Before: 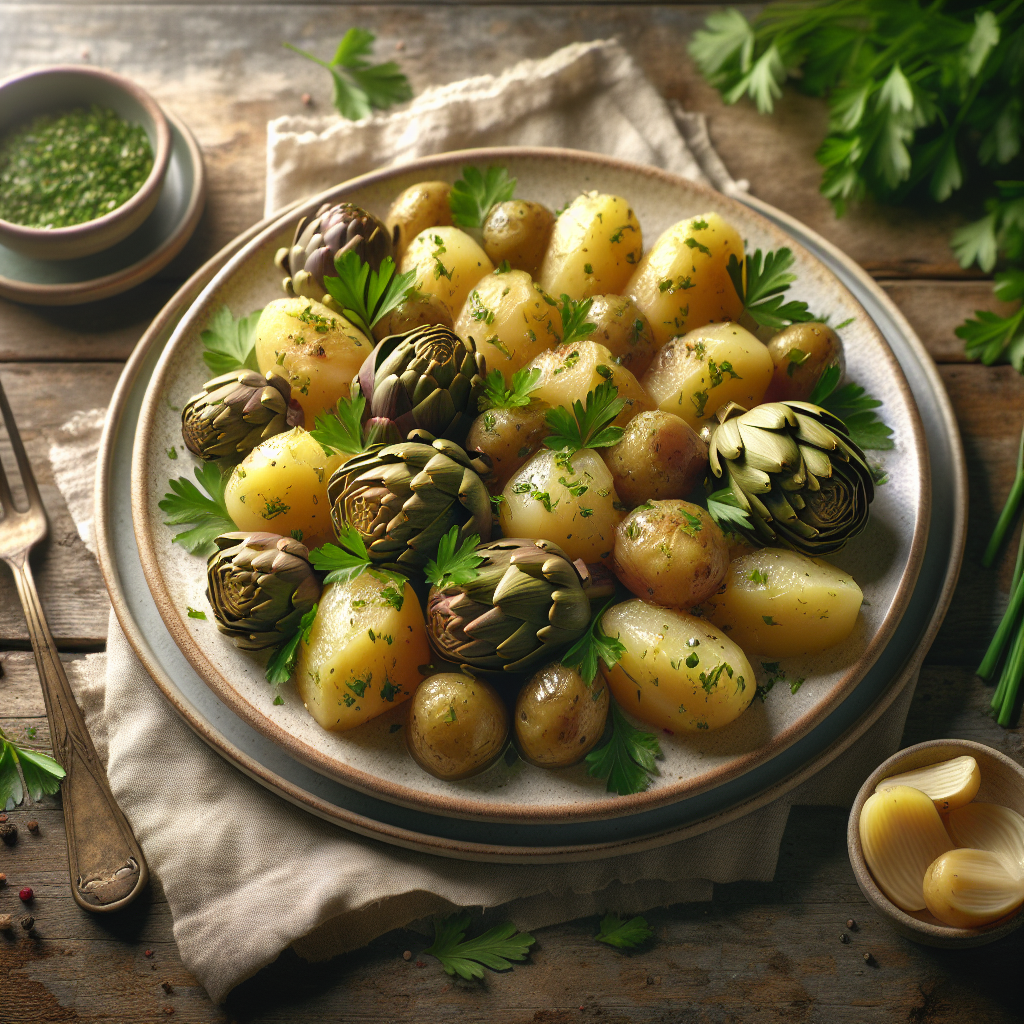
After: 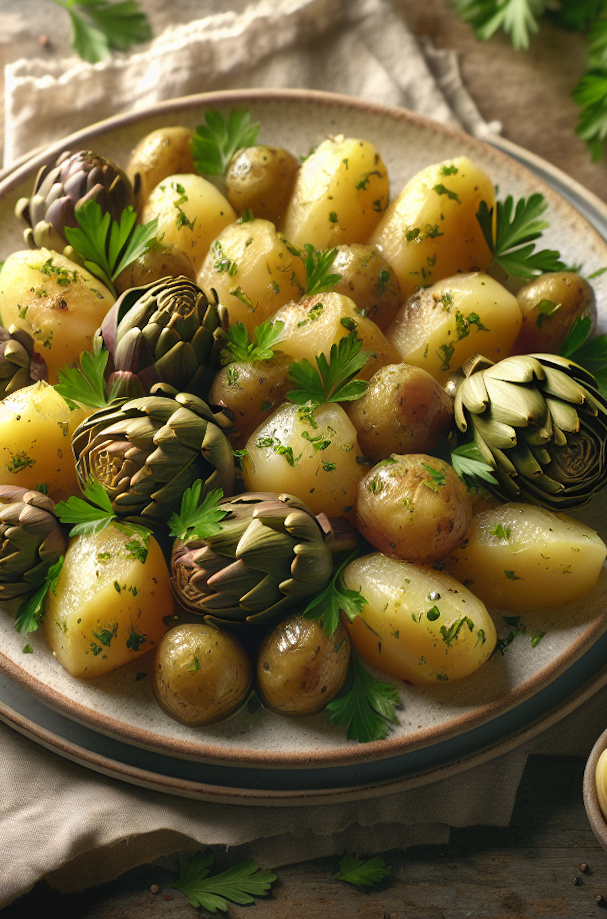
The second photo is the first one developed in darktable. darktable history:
white balance: emerald 1
crop and rotate: left 22.918%, top 5.629%, right 14.711%, bottom 2.247%
exposure: compensate highlight preservation false
rotate and perspective: rotation 0.074°, lens shift (vertical) 0.096, lens shift (horizontal) -0.041, crop left 0.043, crop right 0.952, crop top 0.024, crop bottom 0.979
